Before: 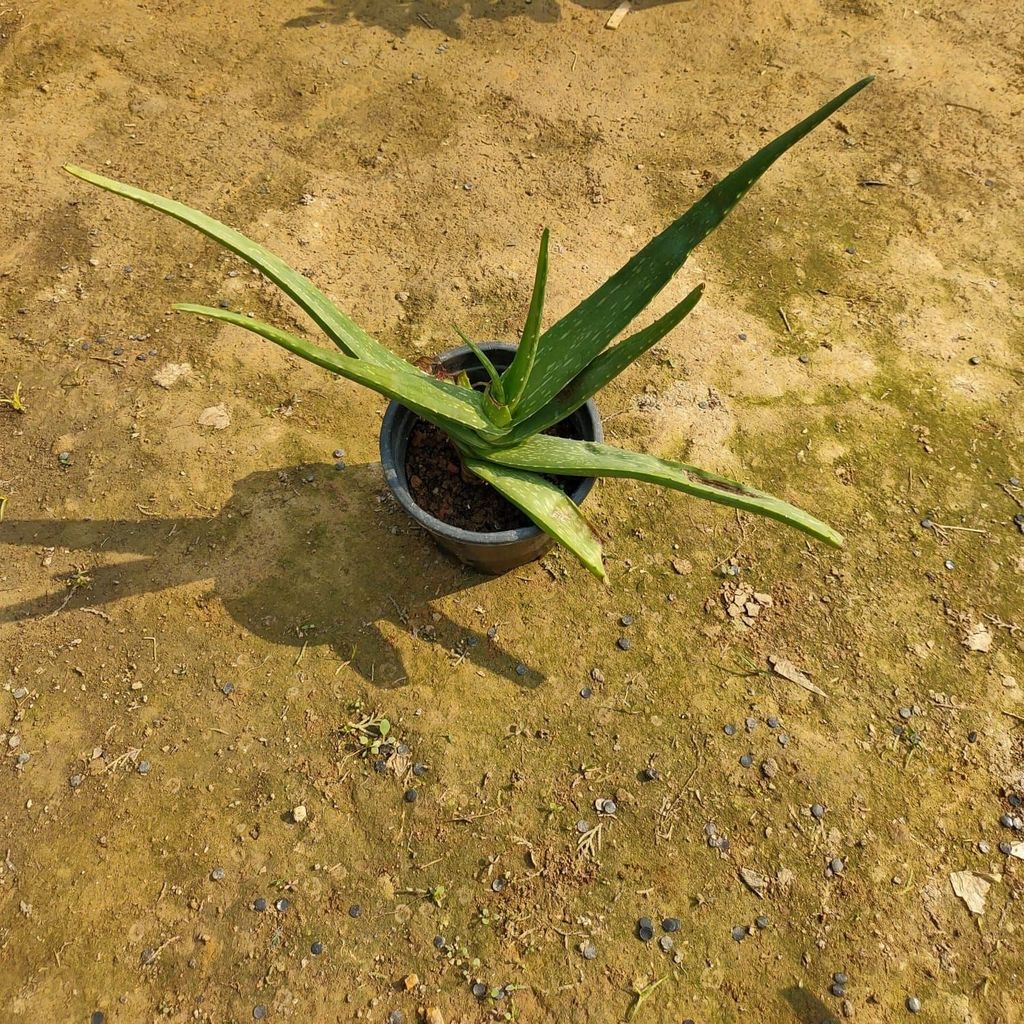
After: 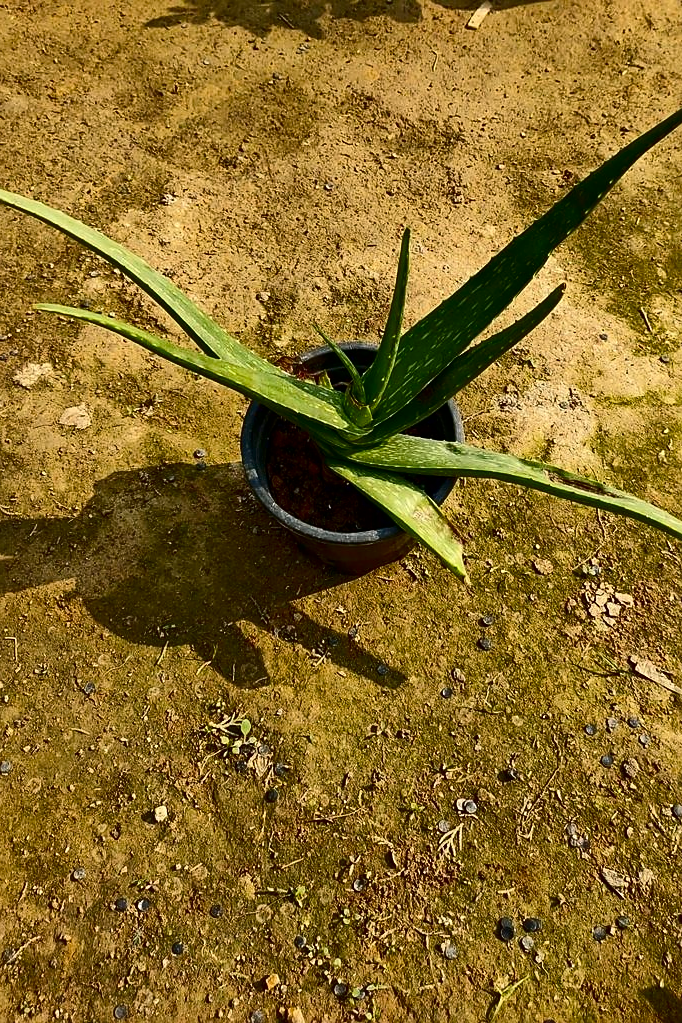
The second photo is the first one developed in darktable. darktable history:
exposure: black level correction 0, exposure 0 EV, compensate highlight preservation false
crop and rotate: left 13.587%, right 19.747%
contrast brightness saturation: contrast 0.245, brightness -0.242, saturation 0.146
sharpen: radius 1.85, amount 0.41, threshold 1.194
